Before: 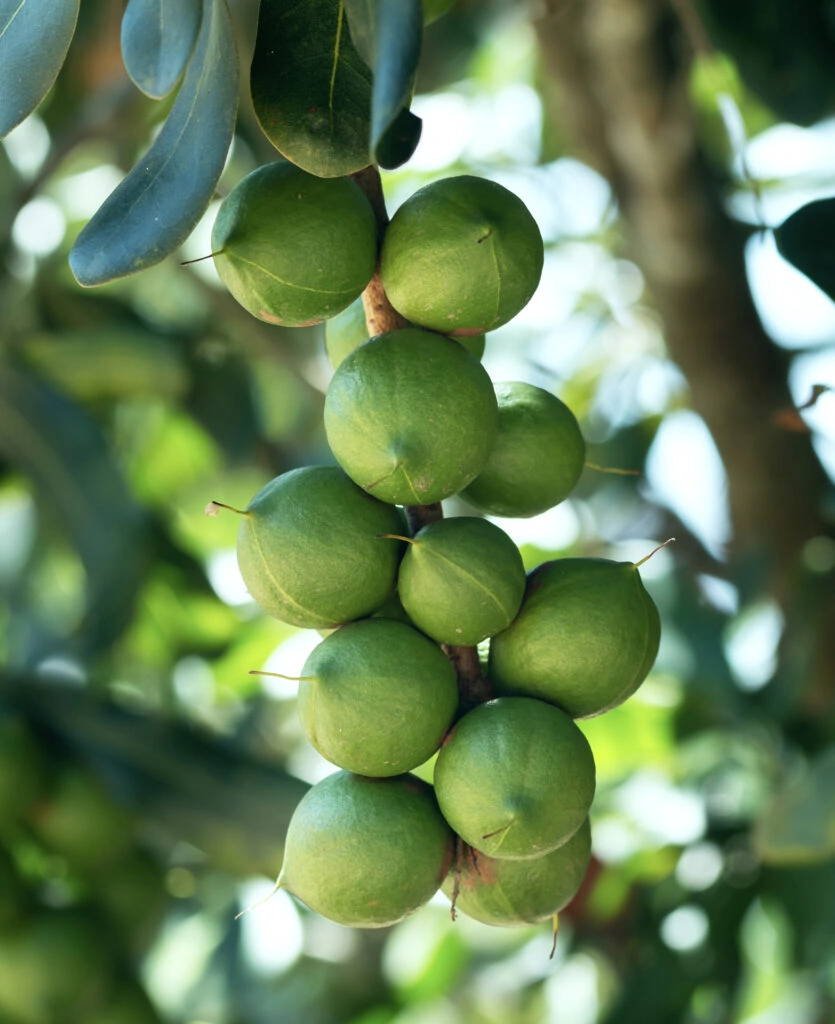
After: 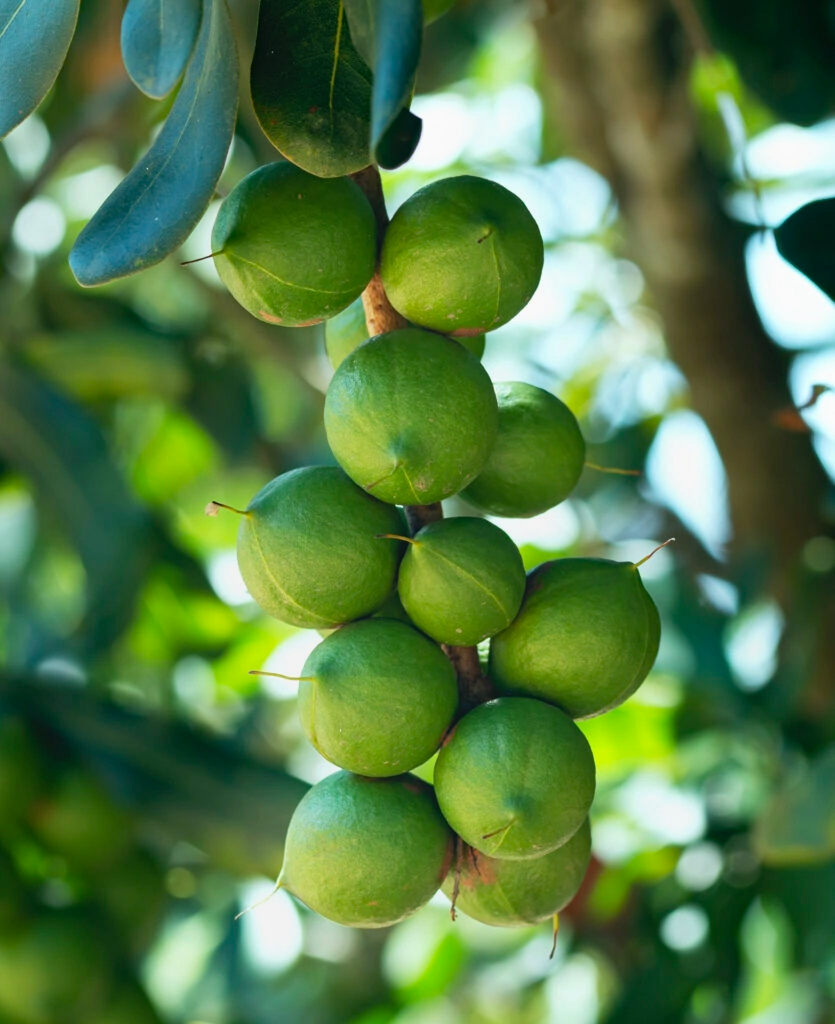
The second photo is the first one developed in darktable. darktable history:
contrast equalizer: y [[0.439, 0.44, 0.442, 0.457, 0.493, 0.498], [0.5 ×6], [0.5 ×6], [0 ×6], [0 ×6]], mix 0.59
haze removal: compatibility mode true, adaptive false
